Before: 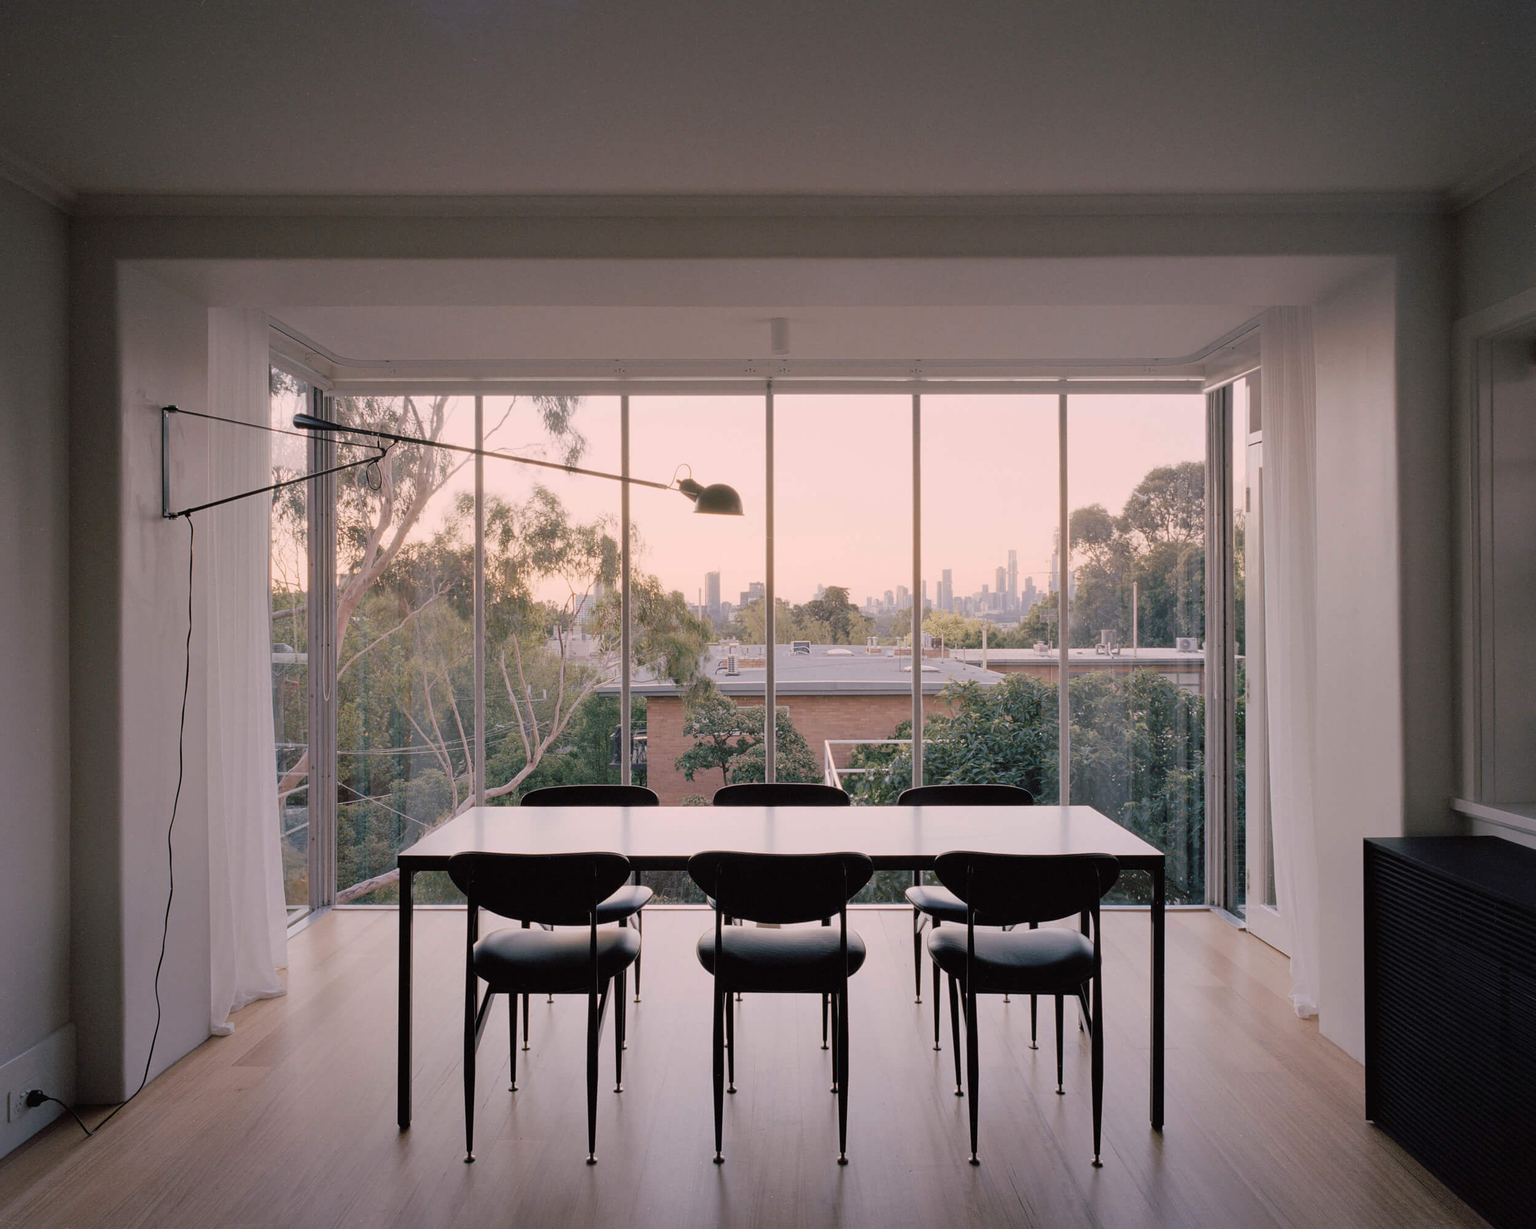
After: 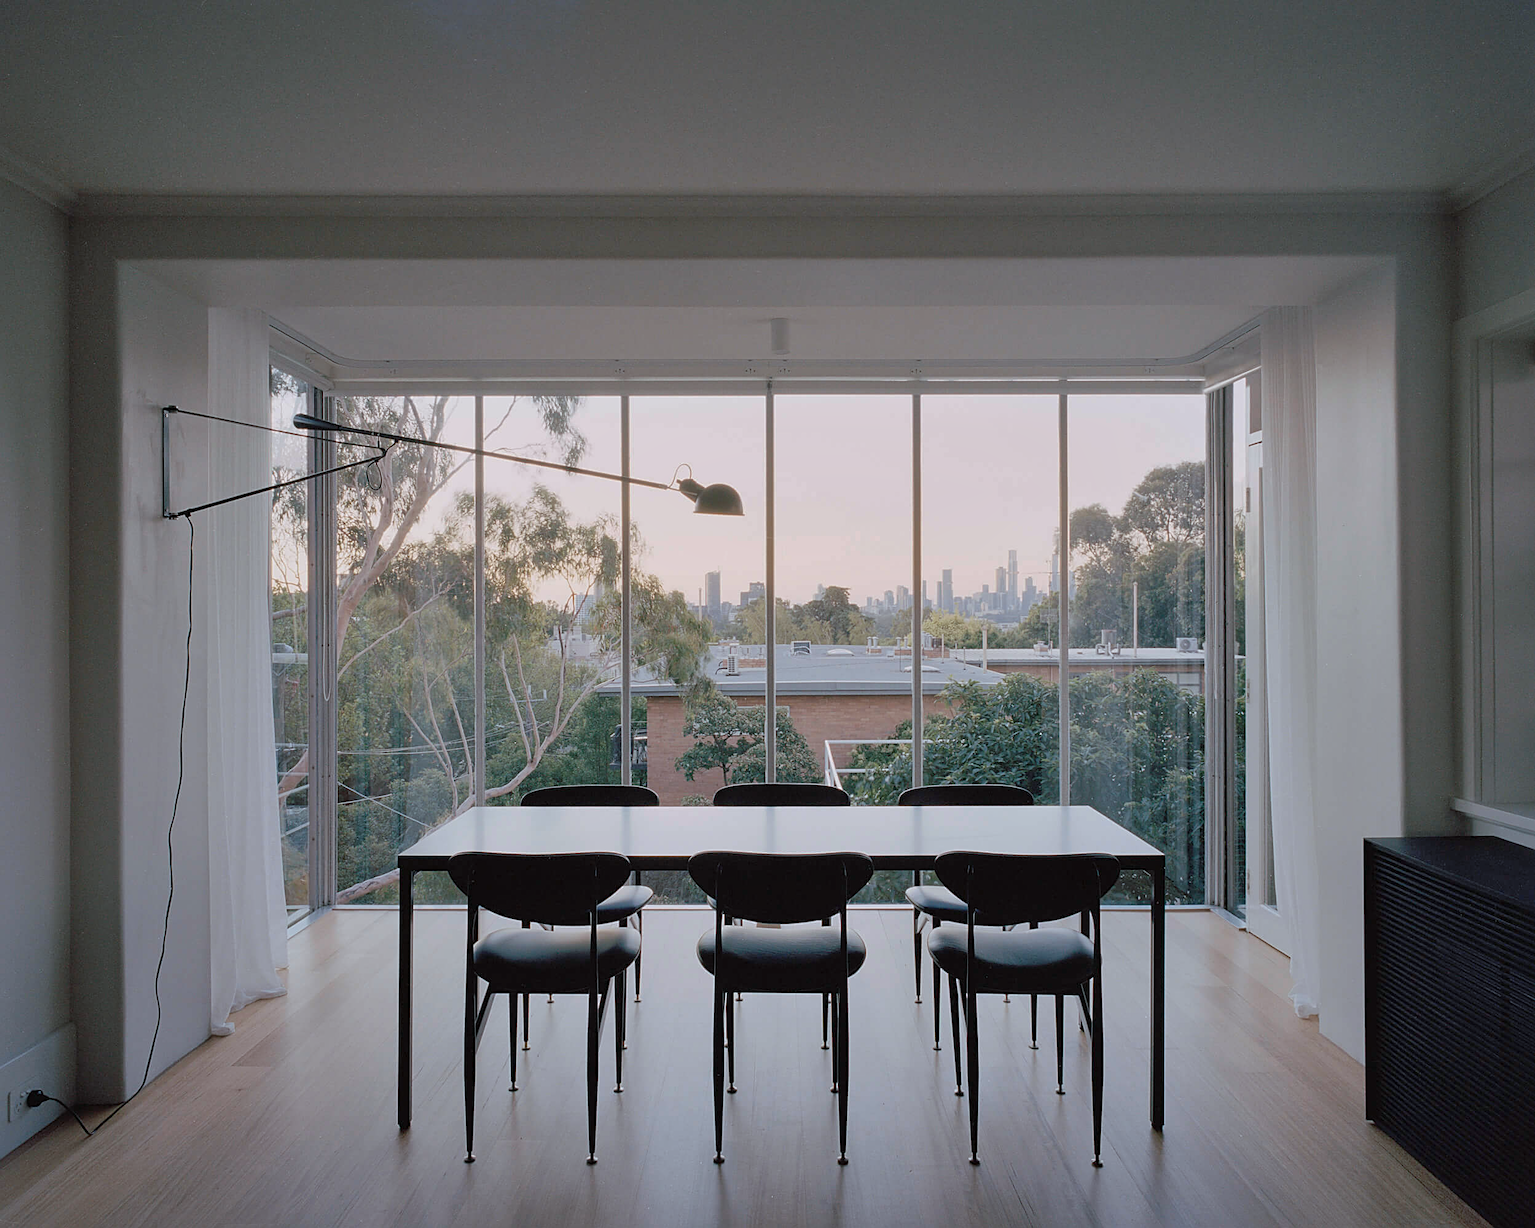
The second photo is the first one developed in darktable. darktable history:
shadows and highlights: on, module defaults
sharpen: on, module defaults
color correction: highlights a* -10.32, highlights b* -9.74
